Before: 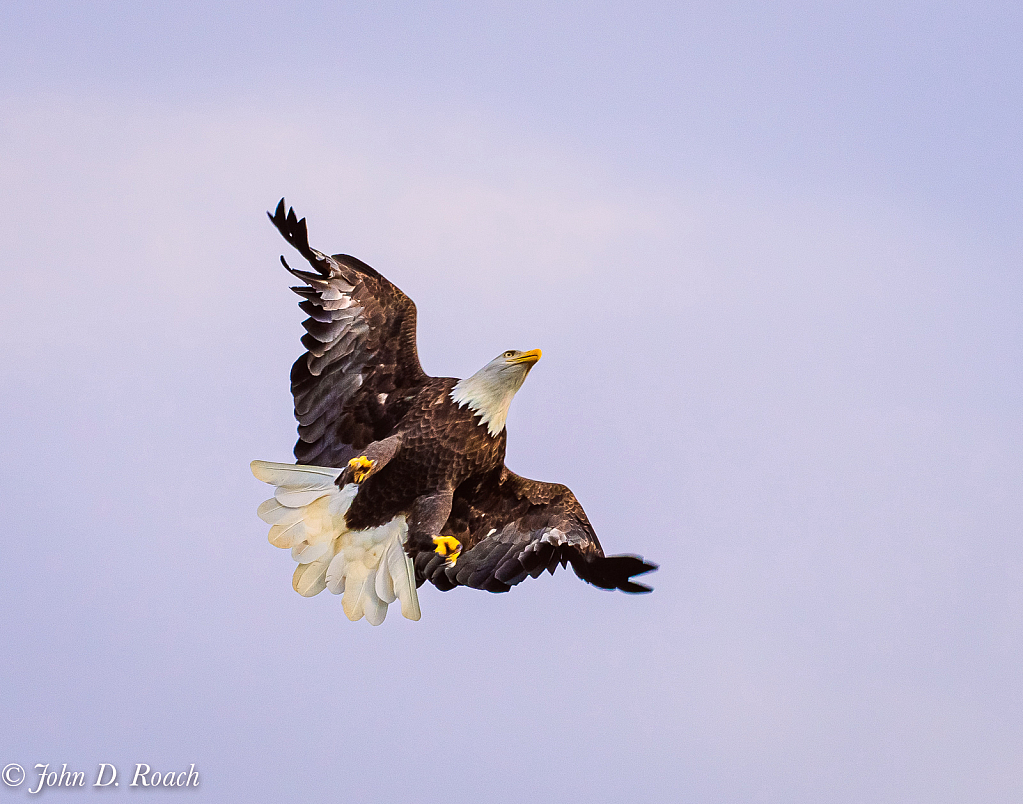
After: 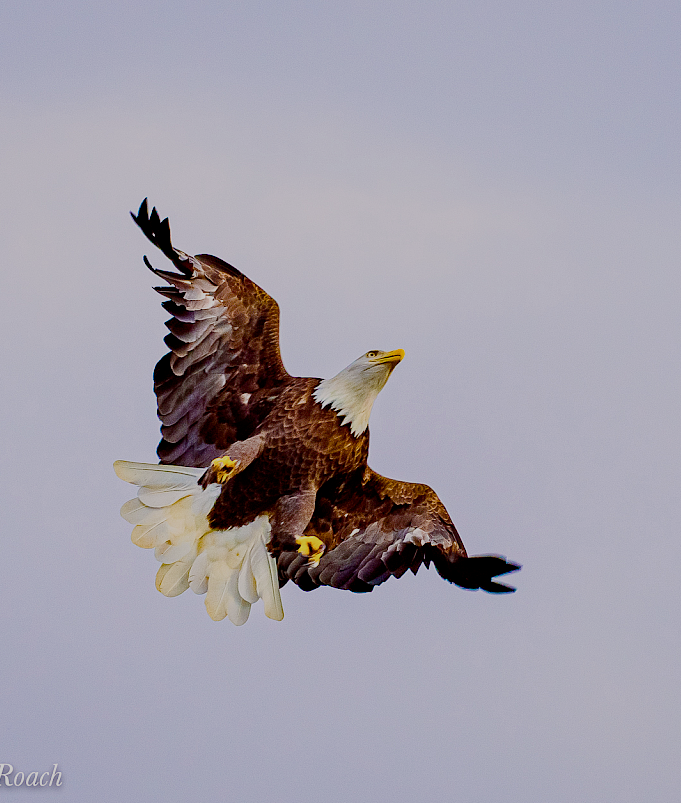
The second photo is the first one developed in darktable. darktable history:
crop and rotate: left 13.448%, right 19.926%
color balance rgb: perceptual saturation grading › global saturation 0.667%, perceptual saturation grading › mid-tones 6.401%, perceptual saturation grading › shadows 71.769%
haze removal: compatibility mode true, adaptive false
filmic rgb: black relative exposure -8.75 EV, white relative exposure 4.98 EV, target black luminance 0%, hardness 3.79, latitude 65.63%, contrast 0.826, shadows ↔ highlights balance 20%, preserve chrominance no, color science v5 (2021), contrast in shadows safe, contrast in highlights safe
